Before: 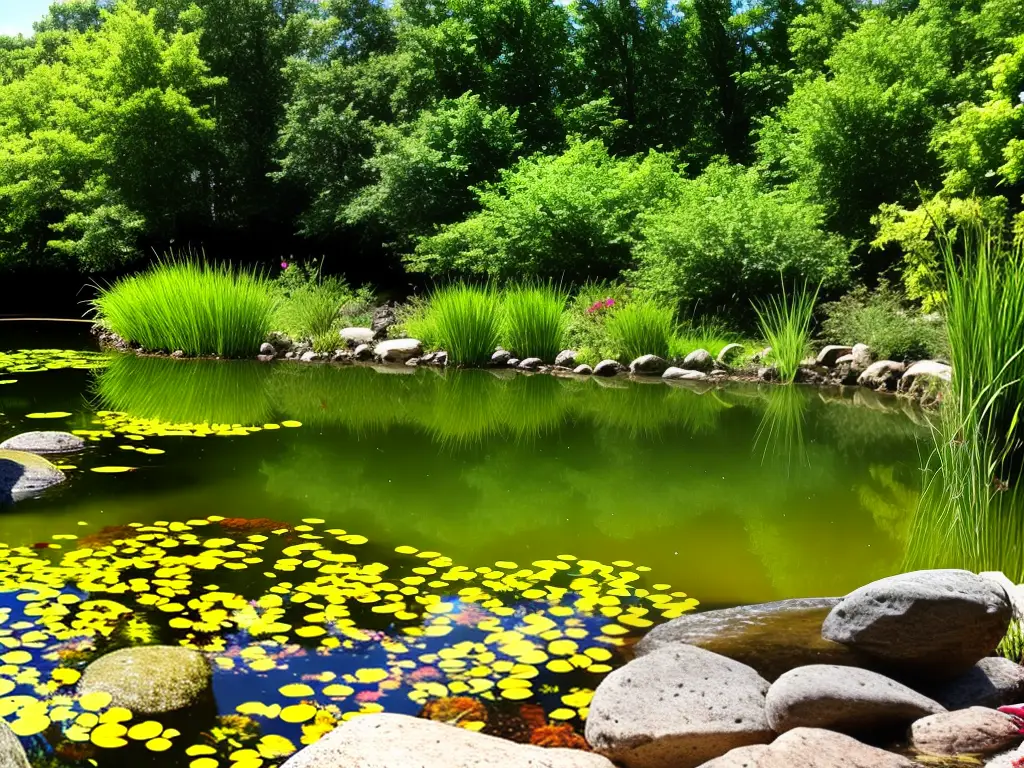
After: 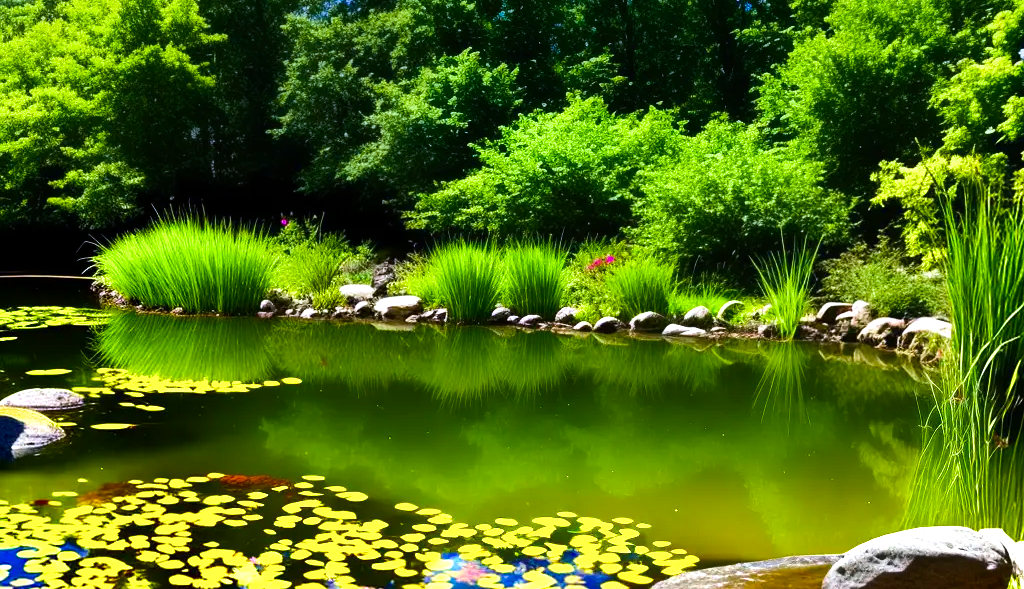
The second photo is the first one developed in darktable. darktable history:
crop: top 5.667%, bottom 17.637%
velvia: strength 51%, mid-tones bias 0.51
graduated density: hue 238.83°, saturation 50%
tone equalizer: -8 EV 0.001 EV, -7 EV -0.002 EV, -6 EV 0.002 EV, -5 EV -0.03 EV, -4 EV -0.116 EV, -3 EV -0.169 EV, -2 EV 0.24 EV, -1 EV 0.702 EV, +0 EV 0.493 EV
